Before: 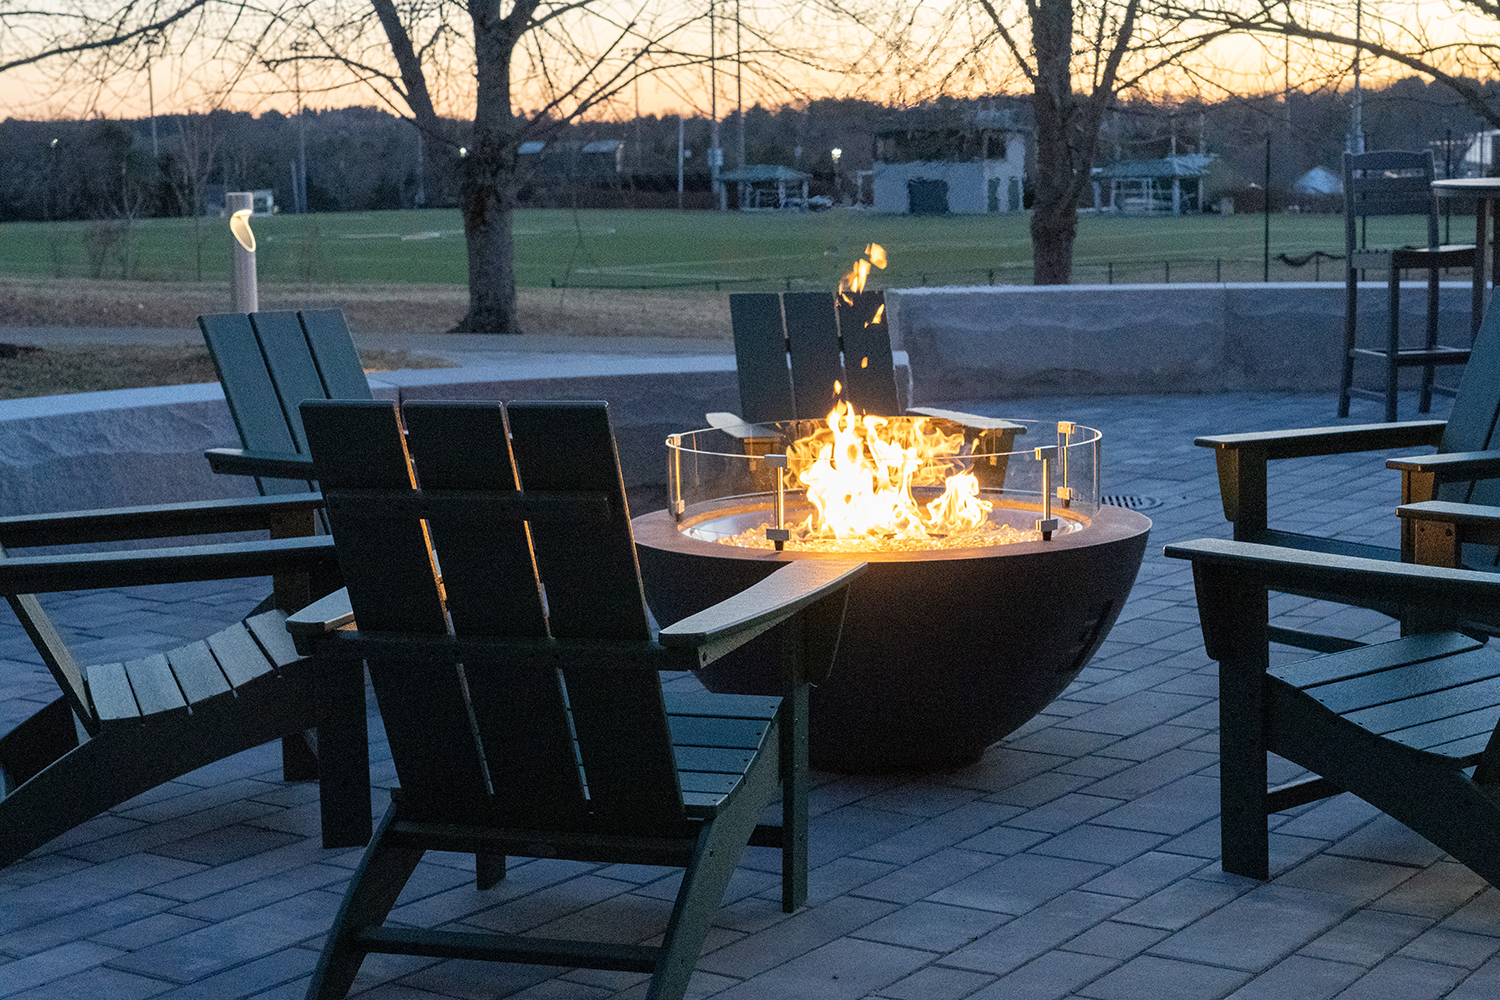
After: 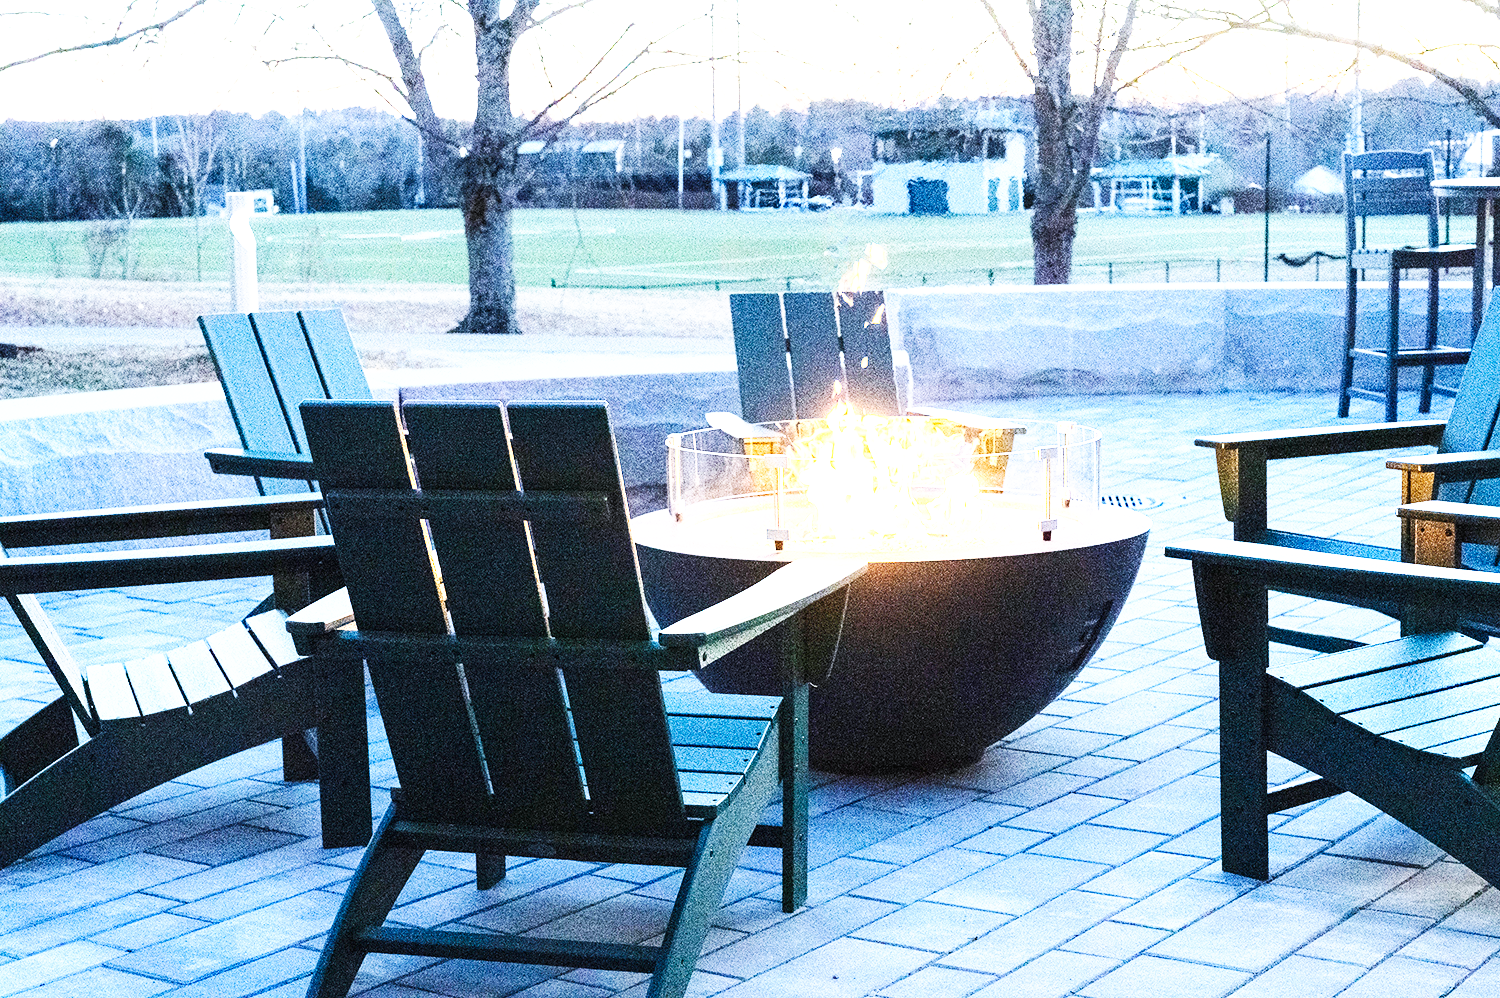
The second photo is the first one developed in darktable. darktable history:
crop: top 0.05%, bottom 0.098%
base curve: curves: ch0 [(0, 0) (0.007, 0.004) (0.027, 0.03) (0.046, 0.07) (0.207, 0.54) (0.442, 0.872) (0.673, 0.972) (1, 1)], preserve colors none
white balance: red 0.954, blue 1.079
exposure: black level correction 0, exposure 1.75 EV, compensate exposure bias true, compensate highlight preservation false
tone equalizer: -8 EV -0.001 EV, -7 EV 0.001 EV, -6 EV -0.002 EV, -5 EV -0.003 EV, -4 EV -0.062 EV, -3 EV -0.222 EV, -2 EV -0.267 EV, -1 EV 0.105 EV, +0 EV 0.303 EV
